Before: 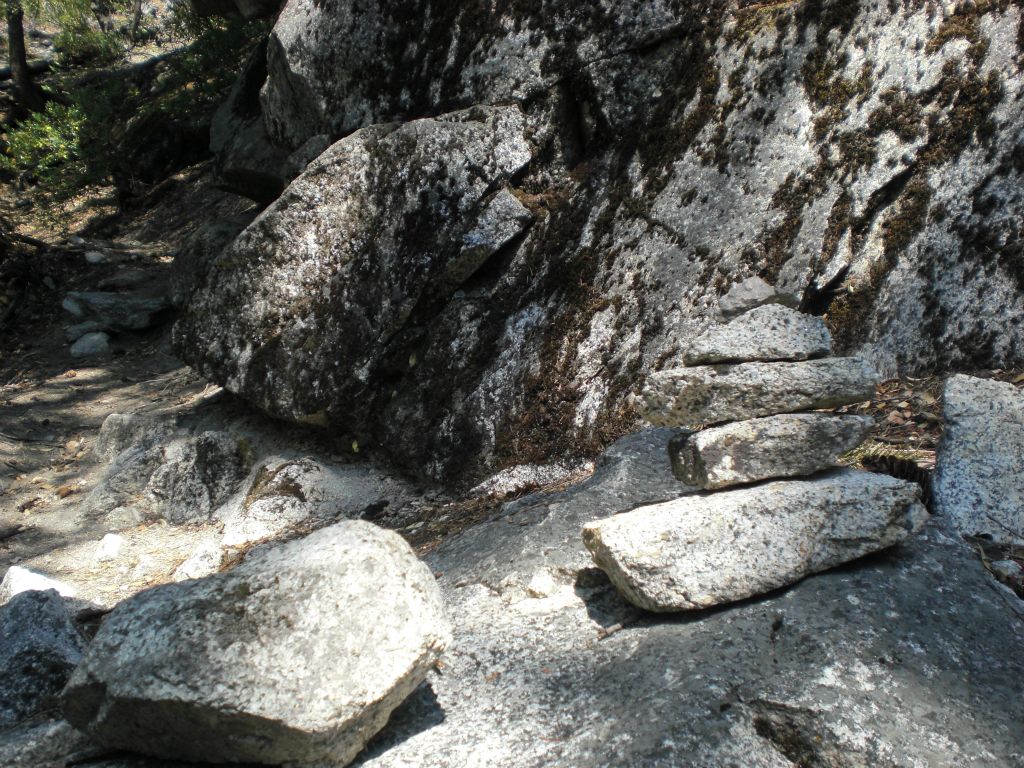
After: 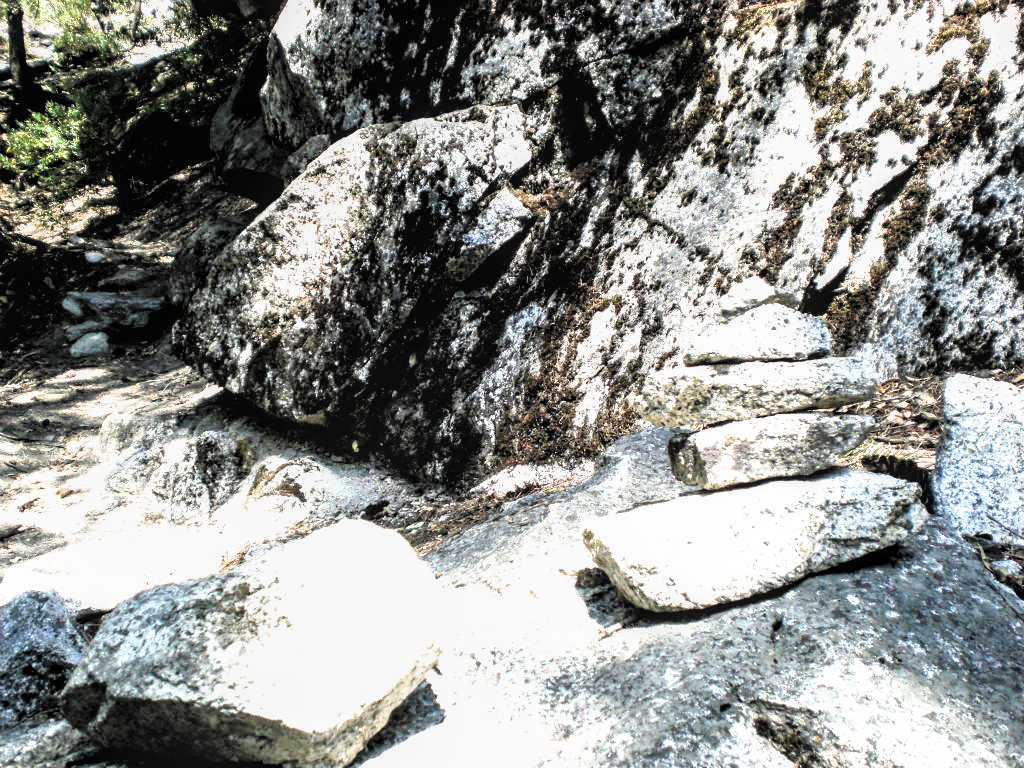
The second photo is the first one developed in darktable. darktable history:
local contrast: on, module defaults
exposure: black level correction 0, exposure 1.75 EV, compensate exposure bias true, compensate highlight preservation false
filmic rgb: black relative exposure -3.64 EV, white relative exposure 2.44 EV, hardness 3.29
